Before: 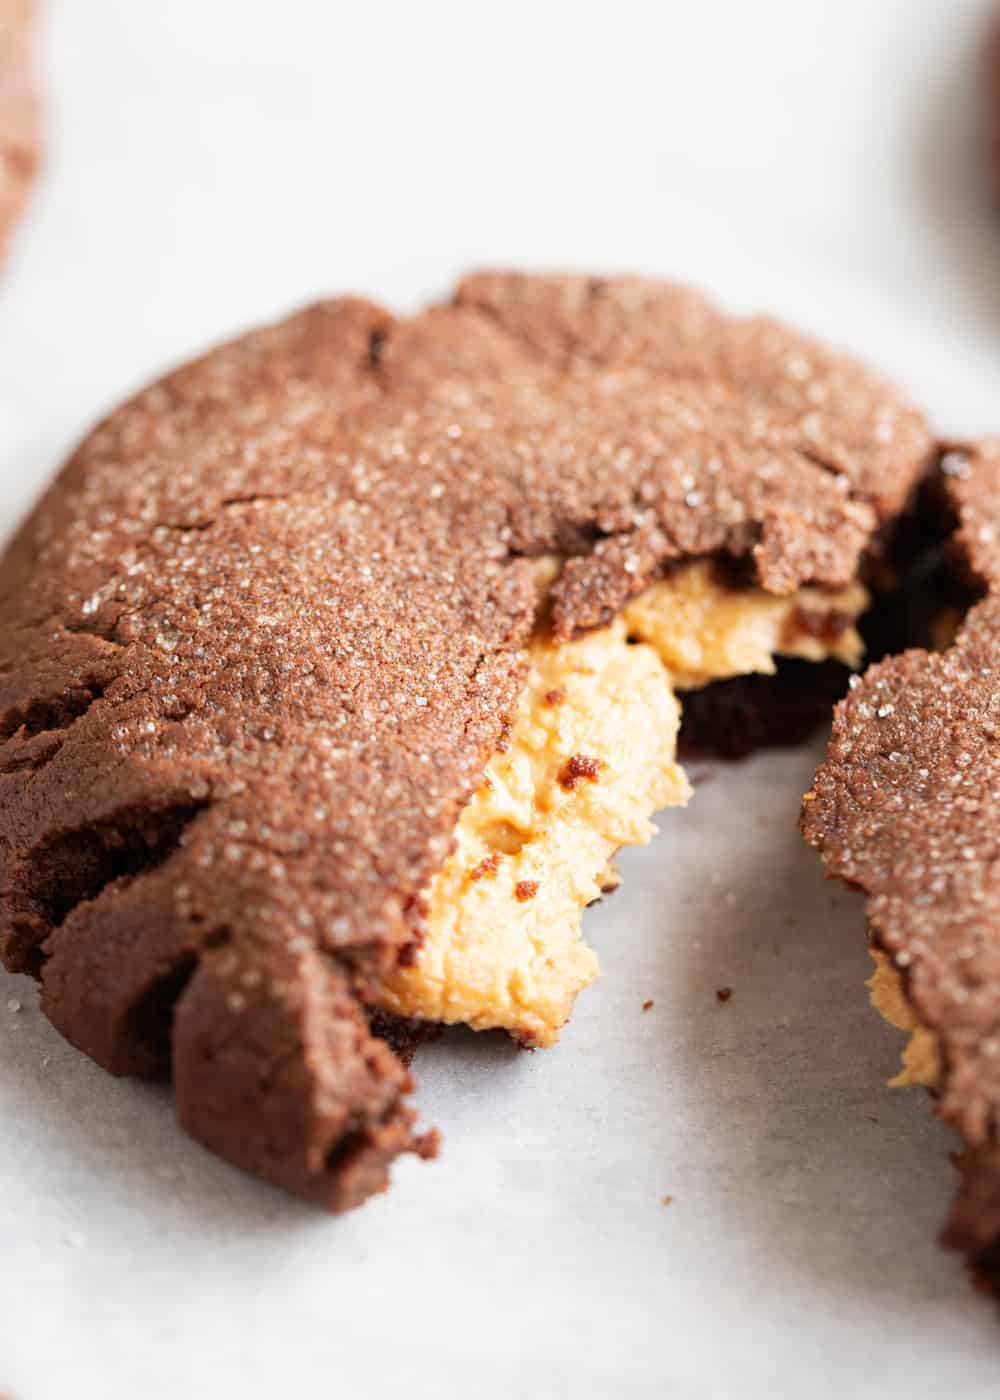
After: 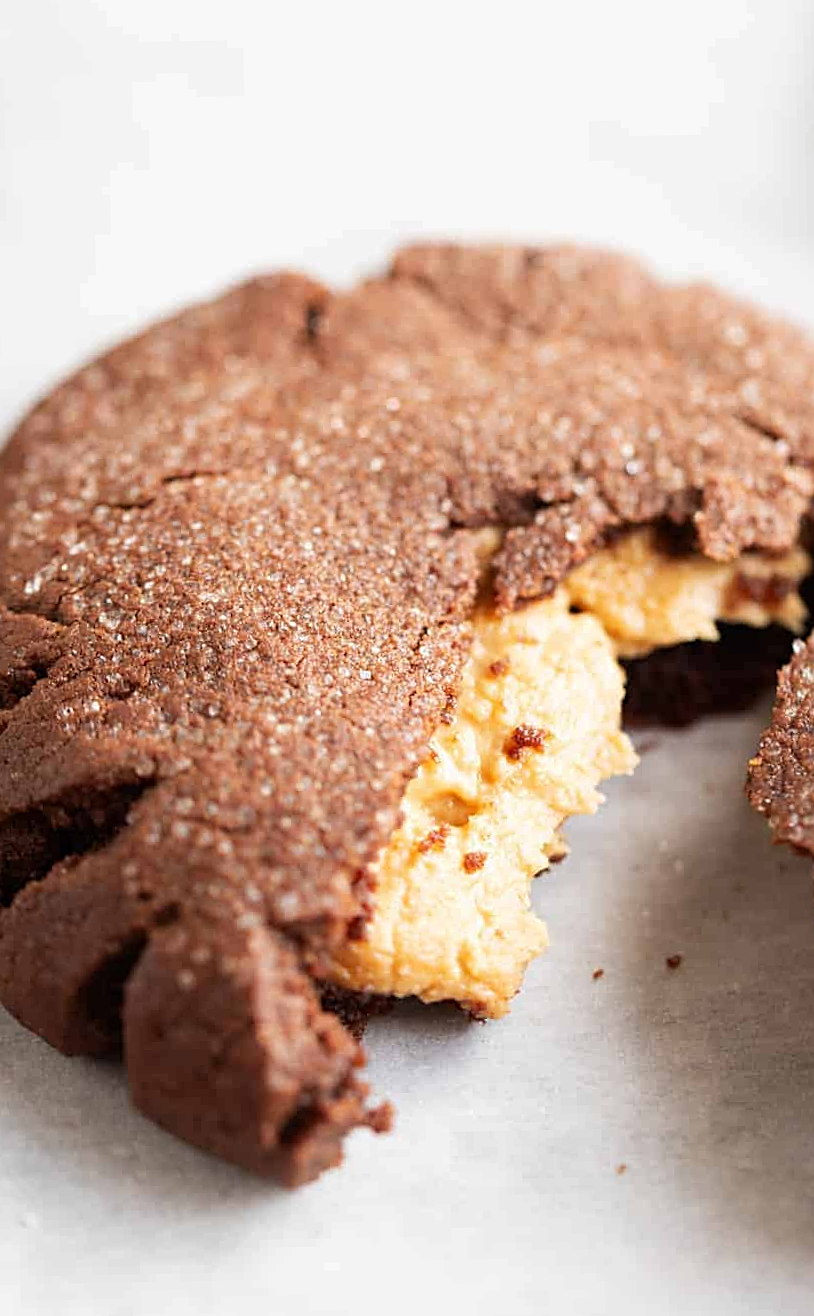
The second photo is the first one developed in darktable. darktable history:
sharpen: on, module defaults
crop and rotate: angle 1.16°, left 4.439%, top 0.689%, right 11.807%, bottom 2.646%
exposure: compensate exposure bias true, compensate highlight preservation false
